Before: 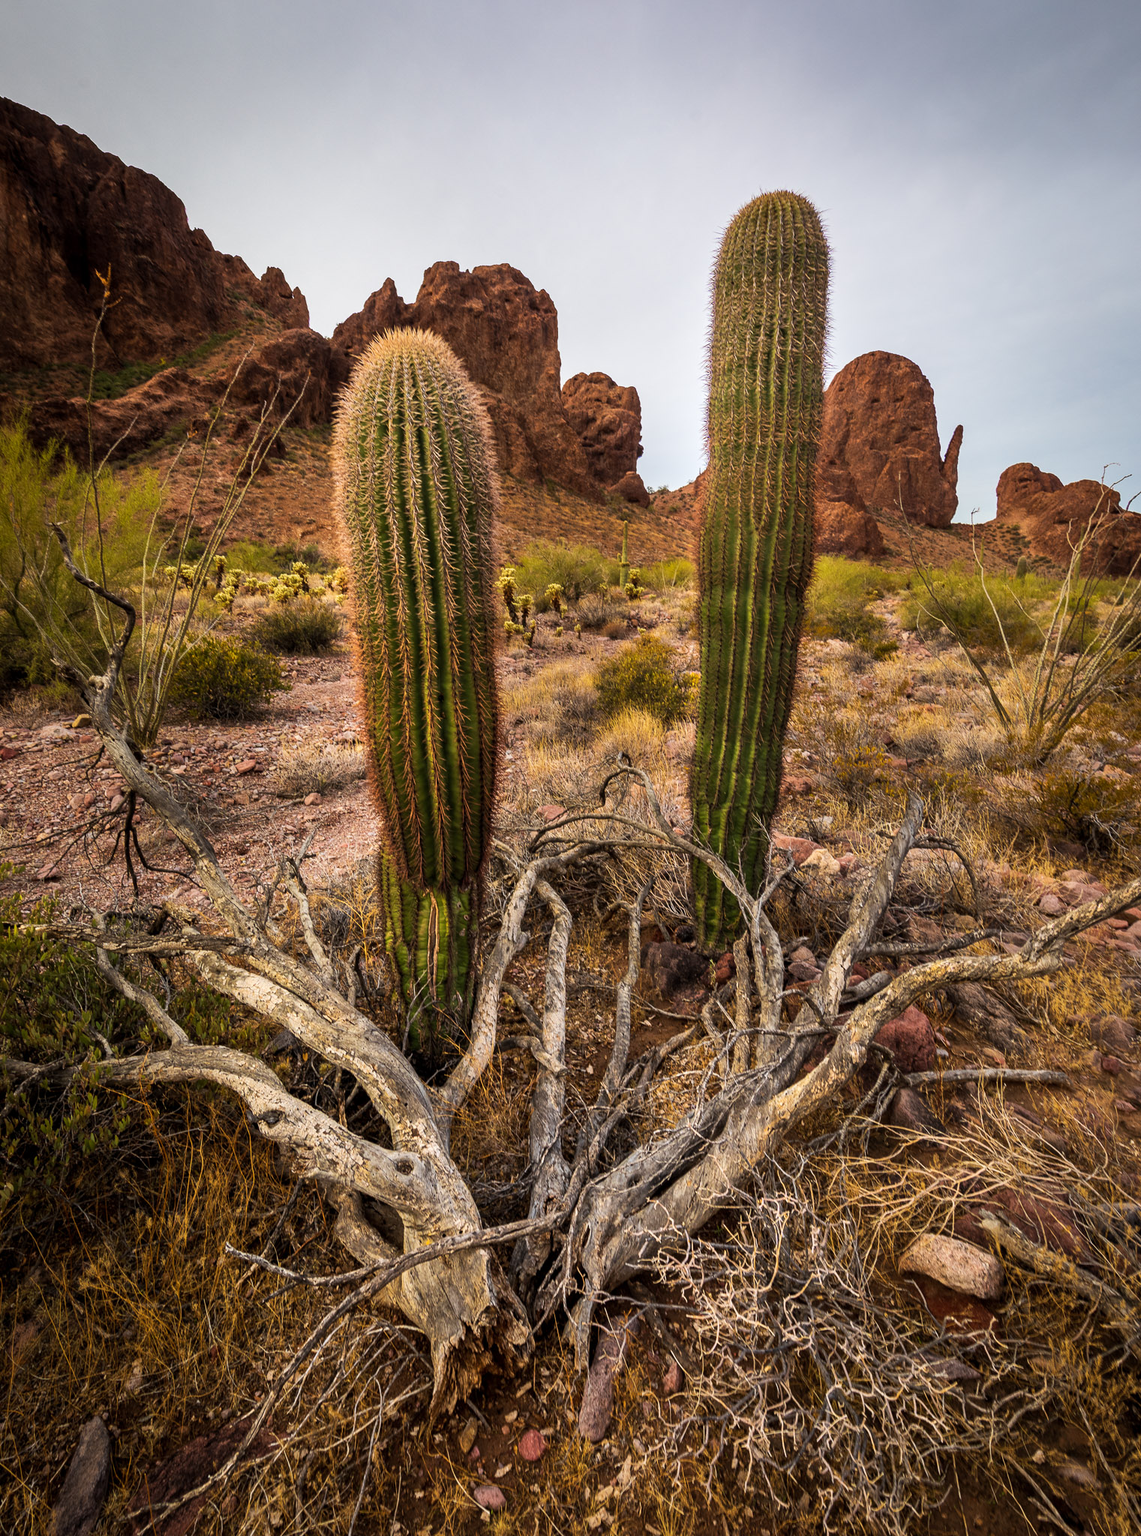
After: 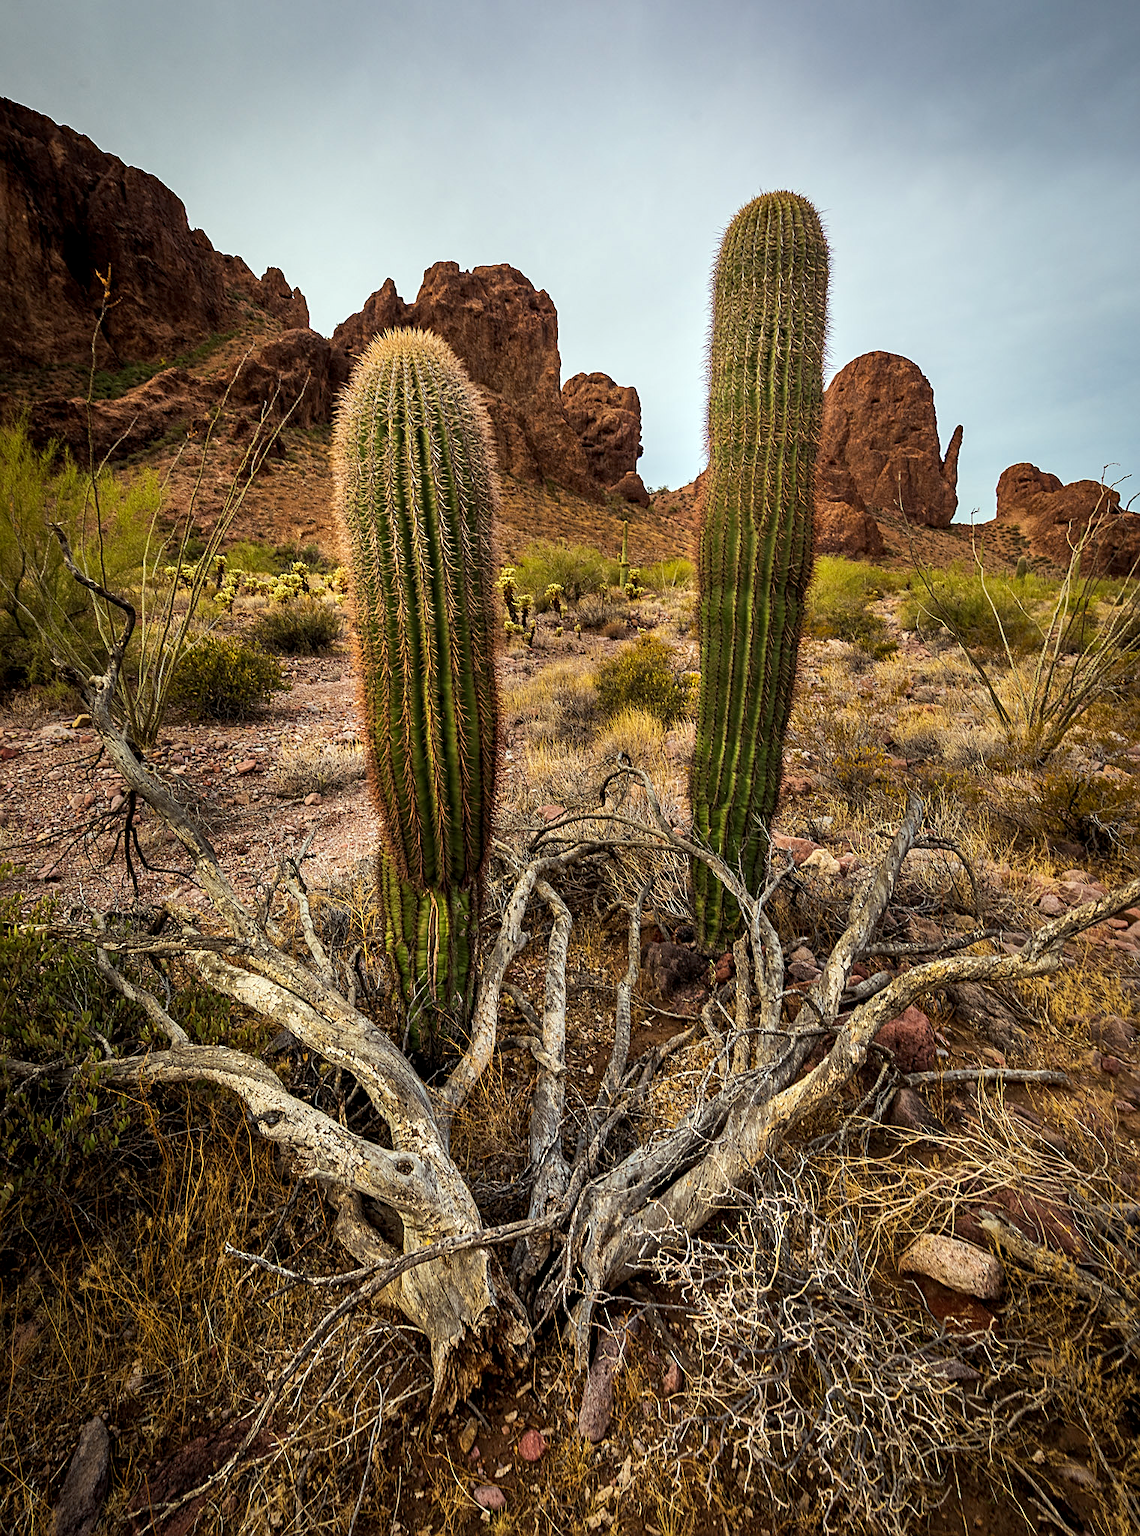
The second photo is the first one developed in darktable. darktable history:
sharpen: on, module defaults
haze removal: adaptive false
color correction: highlights a* -6.33, highlights b* 0.374
local contrast: highlights 105%, shadows 103%, detail 119%, midtone range 0.2
